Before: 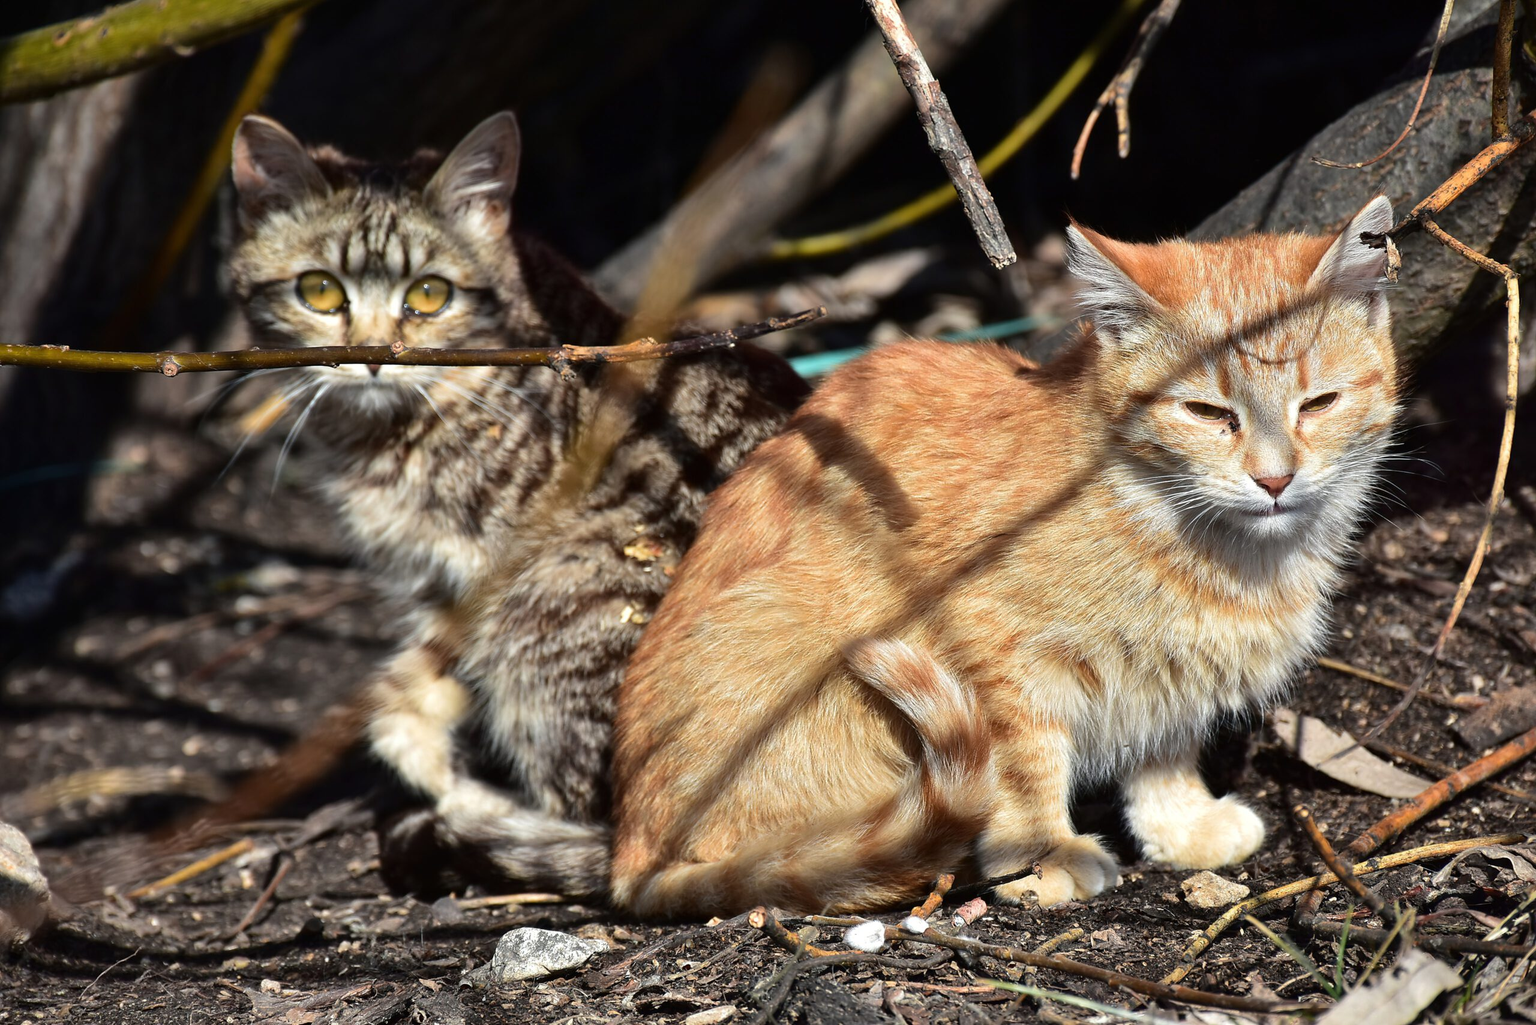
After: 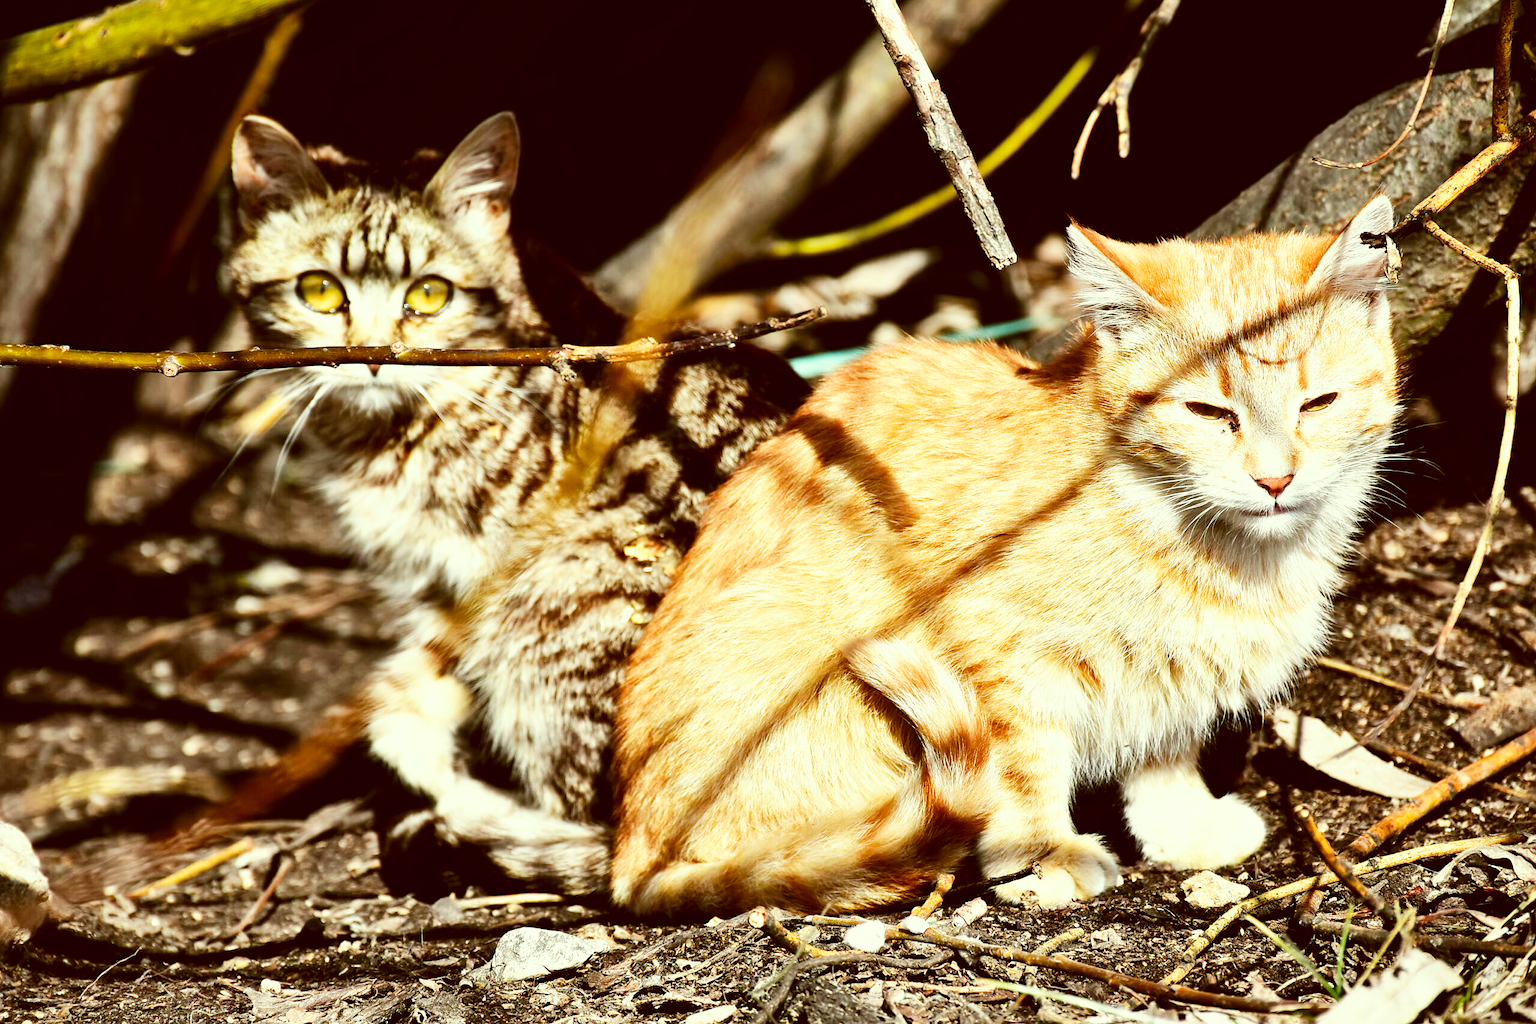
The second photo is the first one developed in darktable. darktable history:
base curve: curves: ch0 [(0, 0) (0.007, 0.004) (0.027, 0.03) (0.046, 0.07) (0.207, 0.54) (0.442, 0.872) (0.673, 0.972) (1, 1)], preserve colors none
color correction: highlights a* -5.3, highlights b* 9.8, shadows a* 9.8, shadows b* 24.26
white balance: emerald 1
